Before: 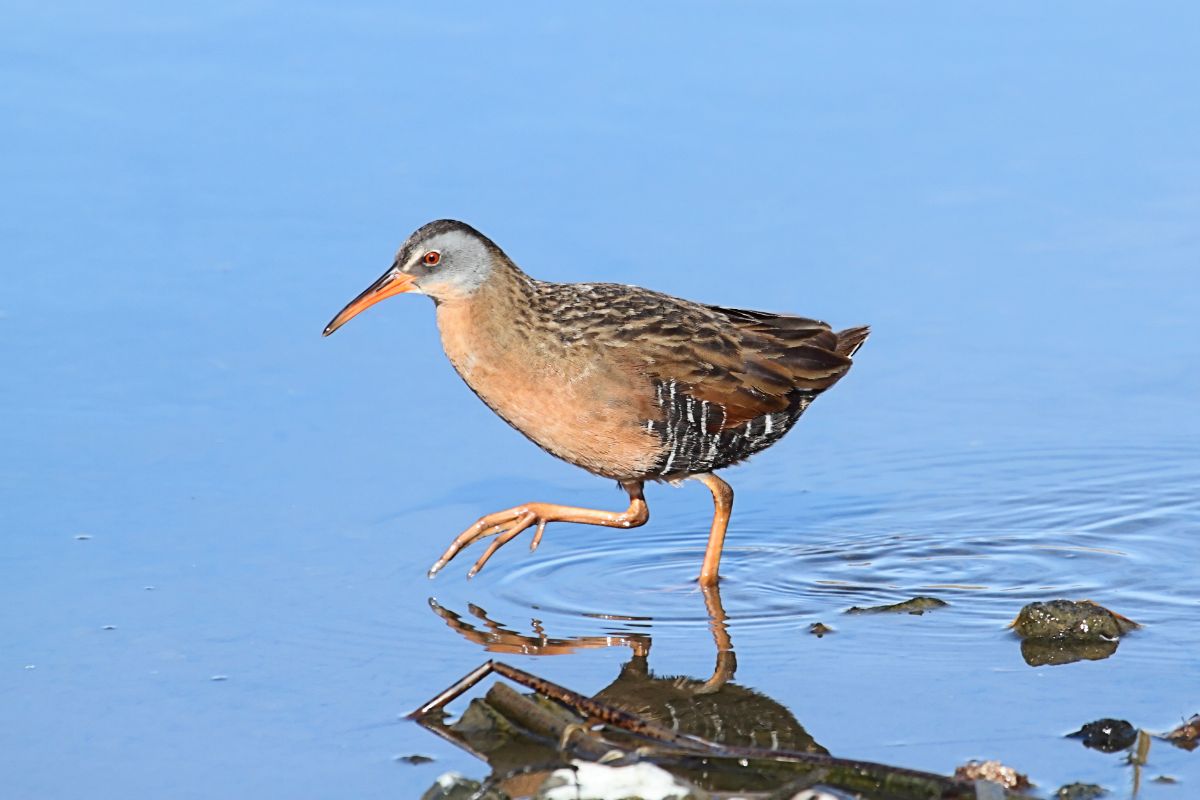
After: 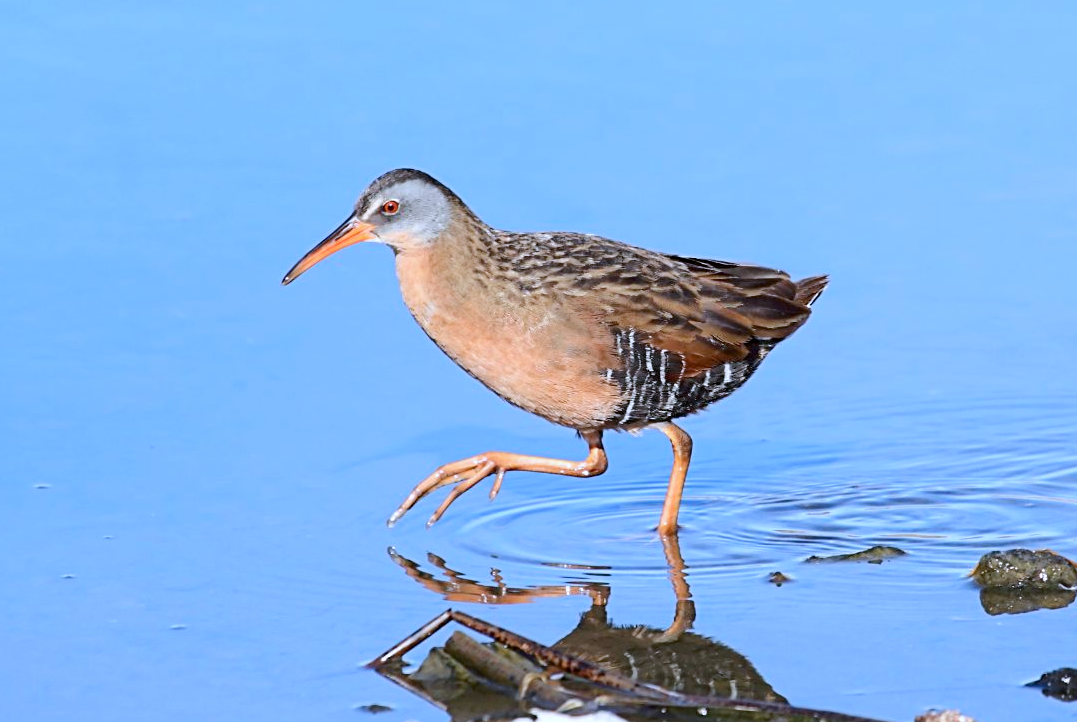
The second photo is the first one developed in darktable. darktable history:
color balance rgb: perceptual saturation grading › global saturation 0.792%, perceptual brilliance grading › mid-tones 9.405%, perceptual brilliance grading › shadows 15.007%
crop: left 3.461%, top 6.407%, right 6.785%, bottom 3.325%
exposure: black level correction 0.004, exposure 0.015 EV, compensate exposure bias true, compensate highlight preservation false
color calibration: illuminant as shot in camera, x 0.369, y 0.382, temperature 4313.88 K
